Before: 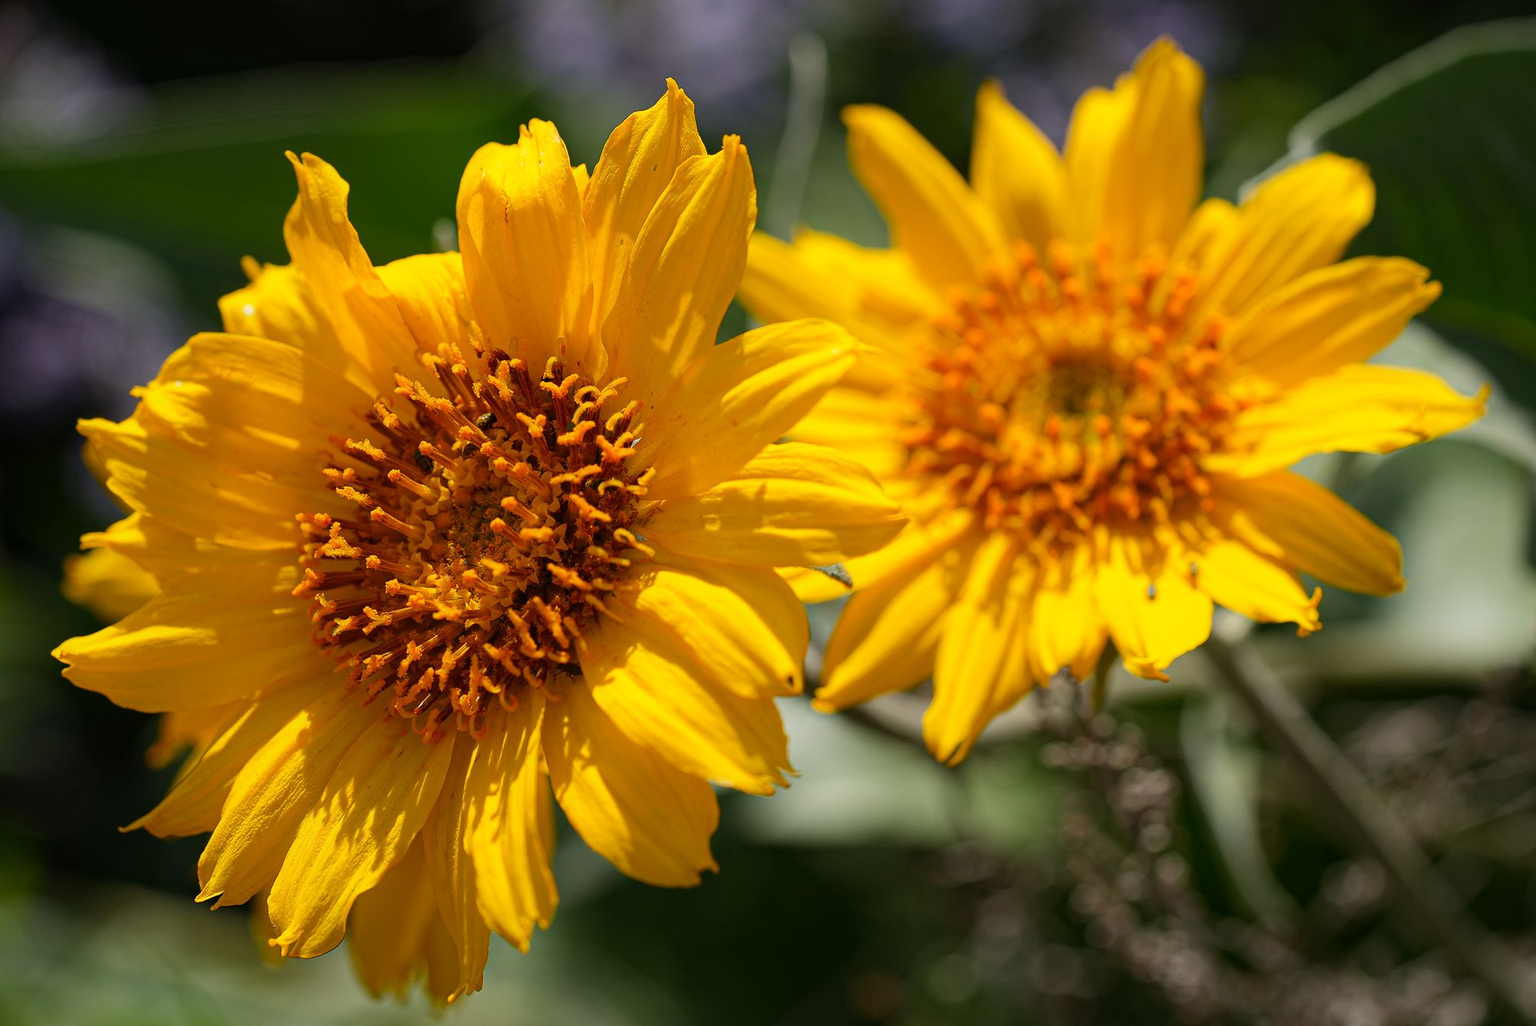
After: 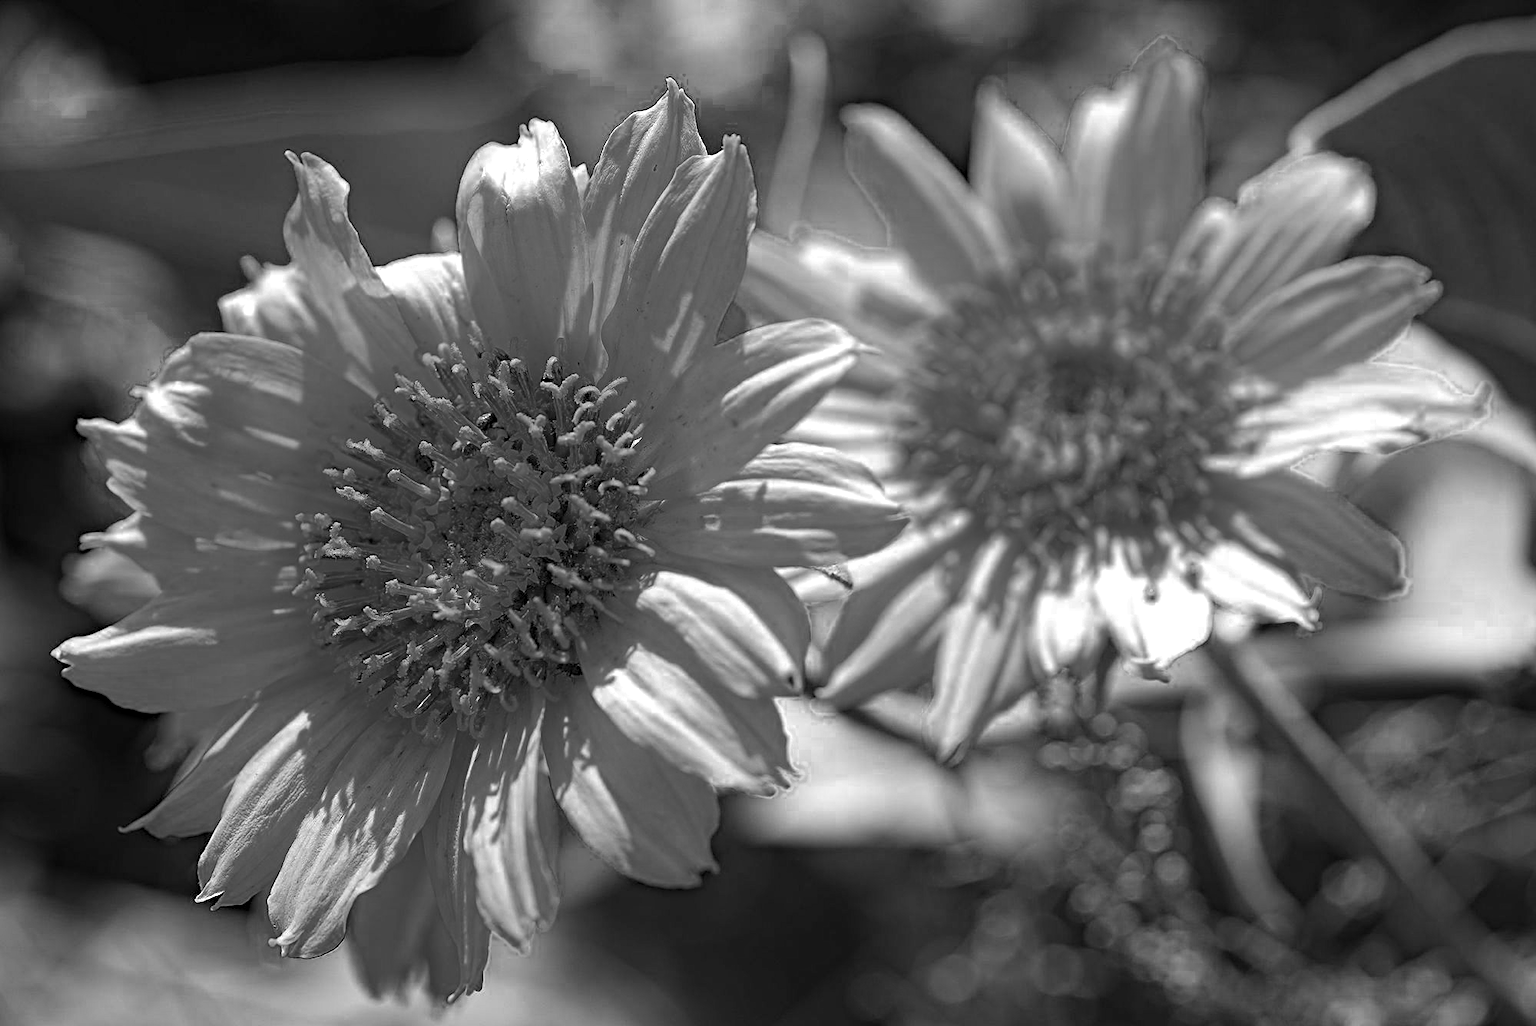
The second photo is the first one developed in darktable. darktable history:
haze removal: compatibility mode true, adaptive false
sharpen: on, module defaults
color zones: curves: ch0 [(0.002, 0.589) (0.107, 0.484) (0.146, 0.249) (0.217, 0.352) (0.309, 0.525) (0.39, 0.404) (0.455, 0.169) (0.597, 0.055) (0.724, 0.212) (0.775, 0.691) (0.869, 0.571) (1, 0.587)]; ch1 [(0, 0) (0.143, 0) (0.286, 0) (0.429, 0) (0.571, 0) (0.714, 0) (0.857, 0)]
exposure: exposure 1 EV, compensate highlight preservation false
